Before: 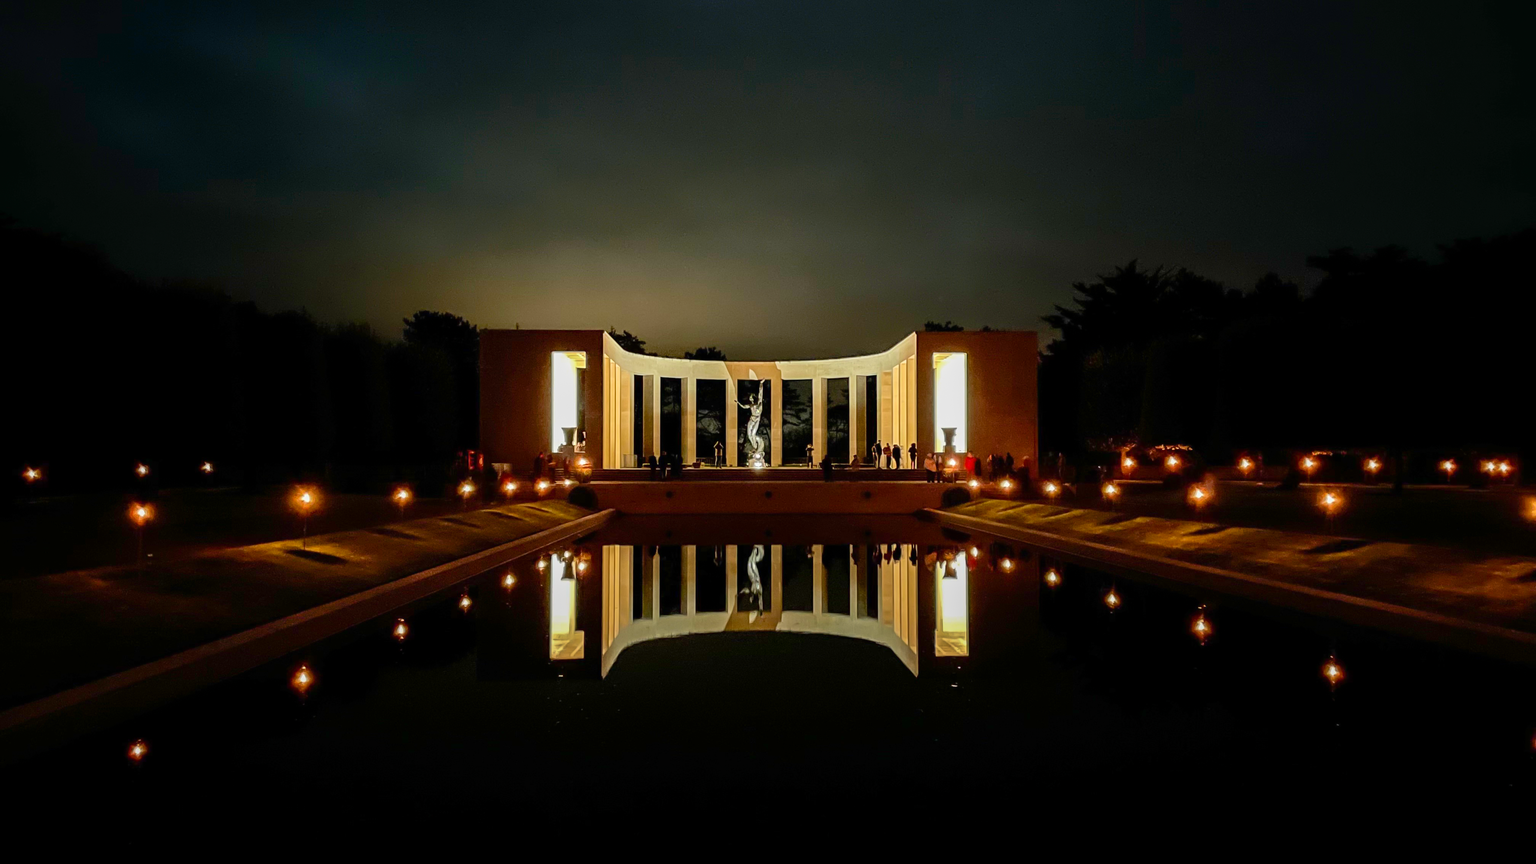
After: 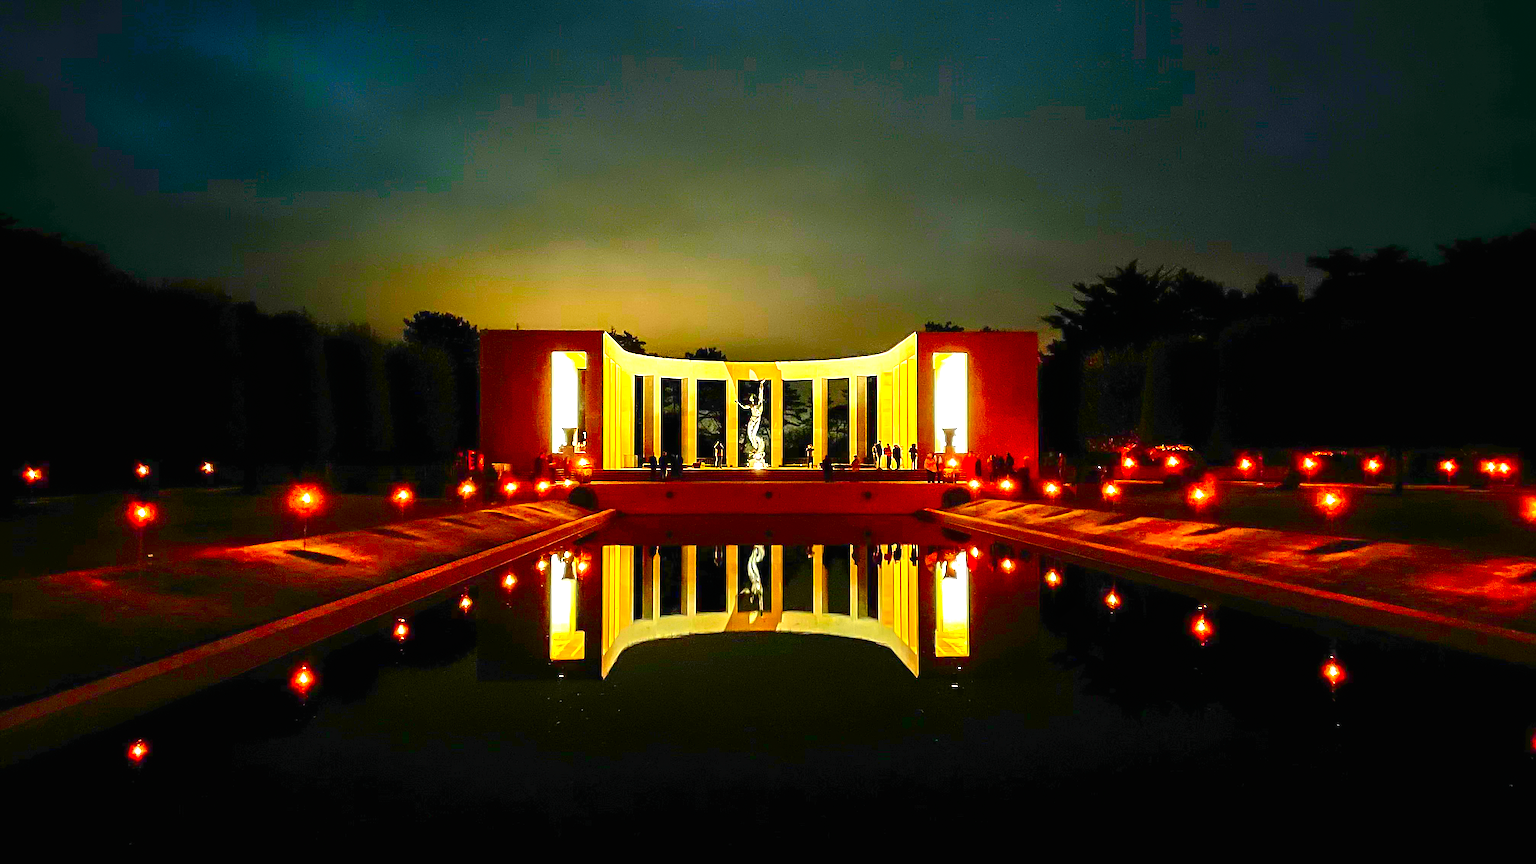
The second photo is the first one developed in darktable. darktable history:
tone equalizer: edges refinement/feathering 500, mask exposure compensation -1.57 EV, preserve details no
exposure: black level correction 0, exposure 1.441 EV, compensate highlight preservation false
sharpen: radius 1.413, amount 1.255, threshold 0.814
shadows and highlights: radius 337.09, shadows 28.17, soften with gaussian
color correction: highlights b* -0.021, saturation 1.84
